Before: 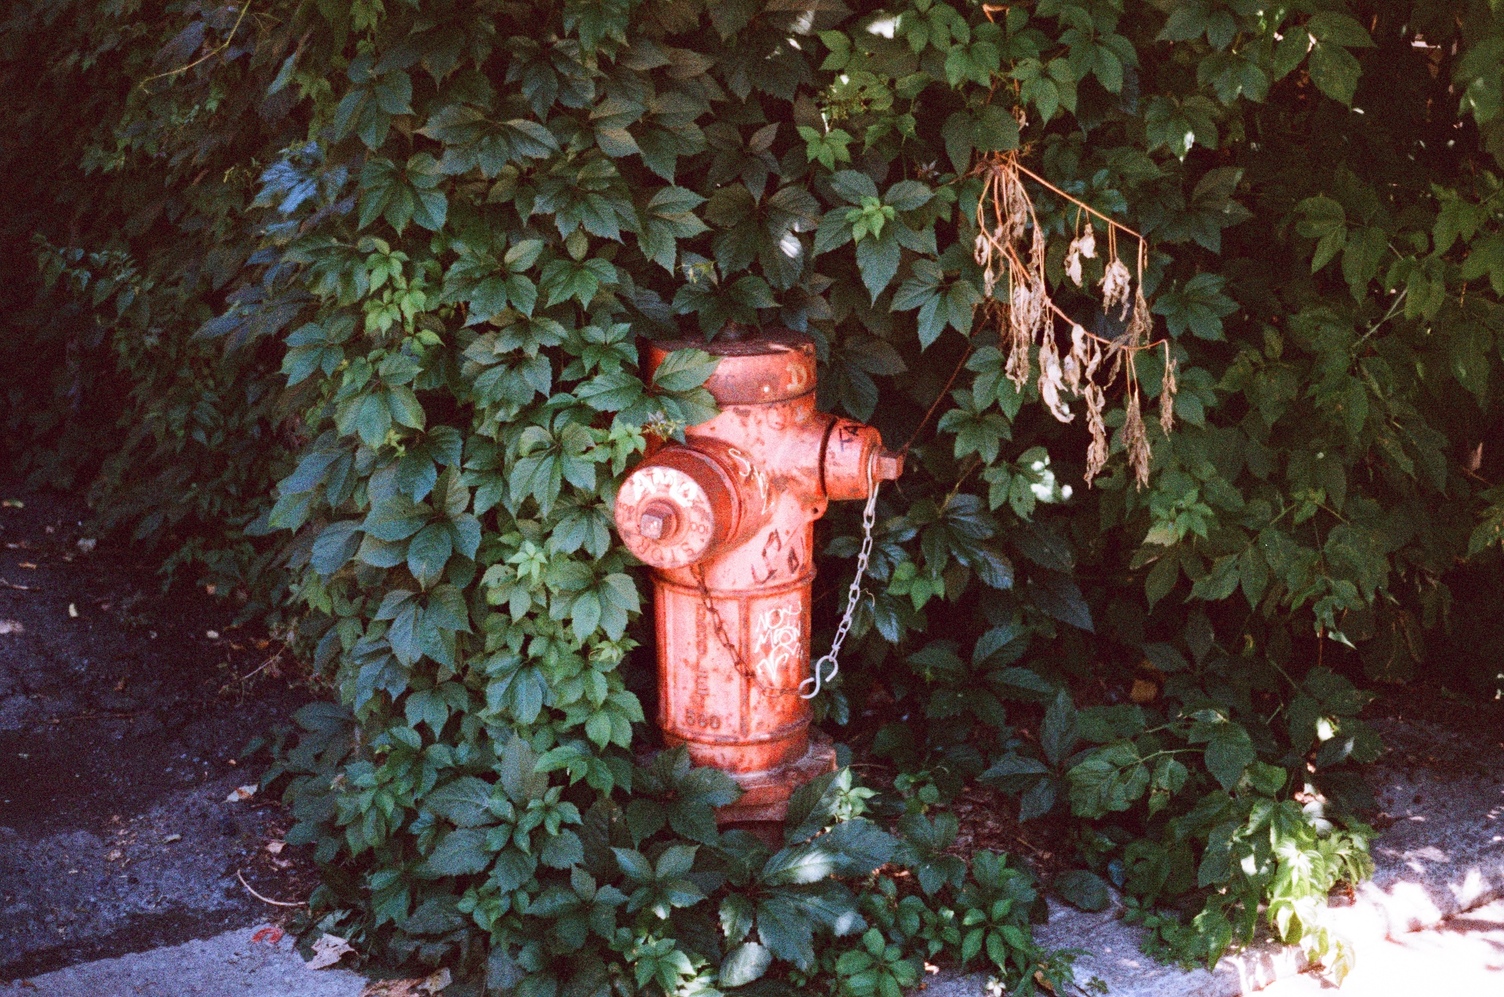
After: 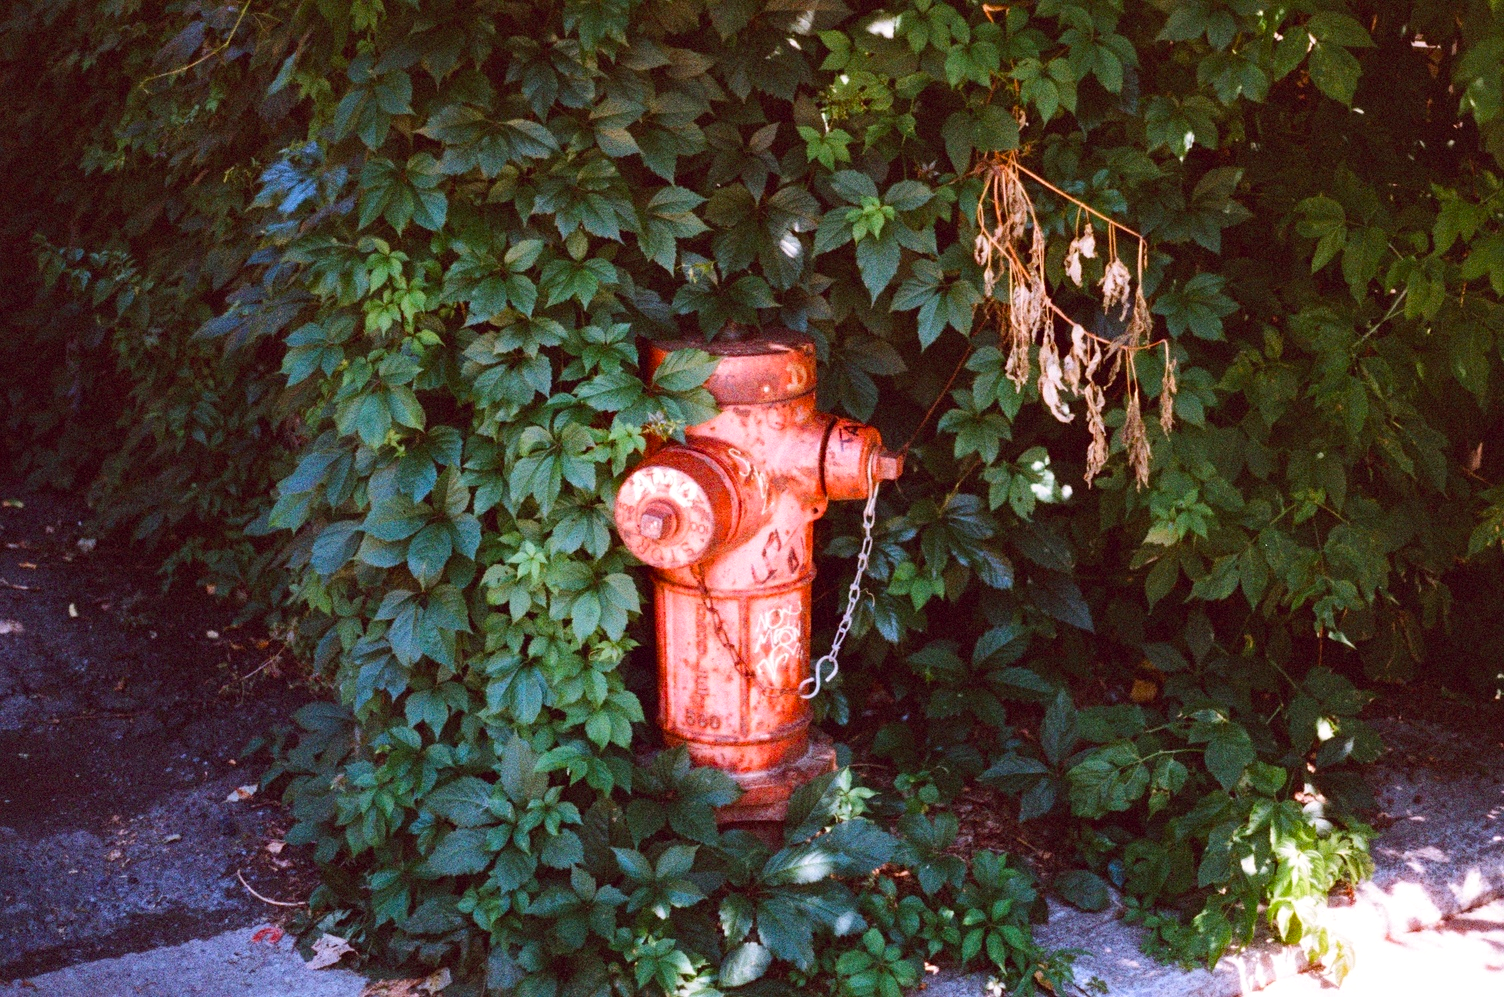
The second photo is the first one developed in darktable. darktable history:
color balance rgb: highlights gain › luminance 7.18%, highlights gain › chroma 0.905%, highlights gain › hue 49.01°, shadows fall-off 299.091%, white fulcrum 2 EV, highlights fall-off 298.774%, perceptual saturation grading › global saturation 25.303%, mask middle-gray fulcrum 99.717%, global vibrance 14.685%, contrast gray fulcrum 38.385%
exposure: compensate exposure bias true, compensate highlight preservation false
